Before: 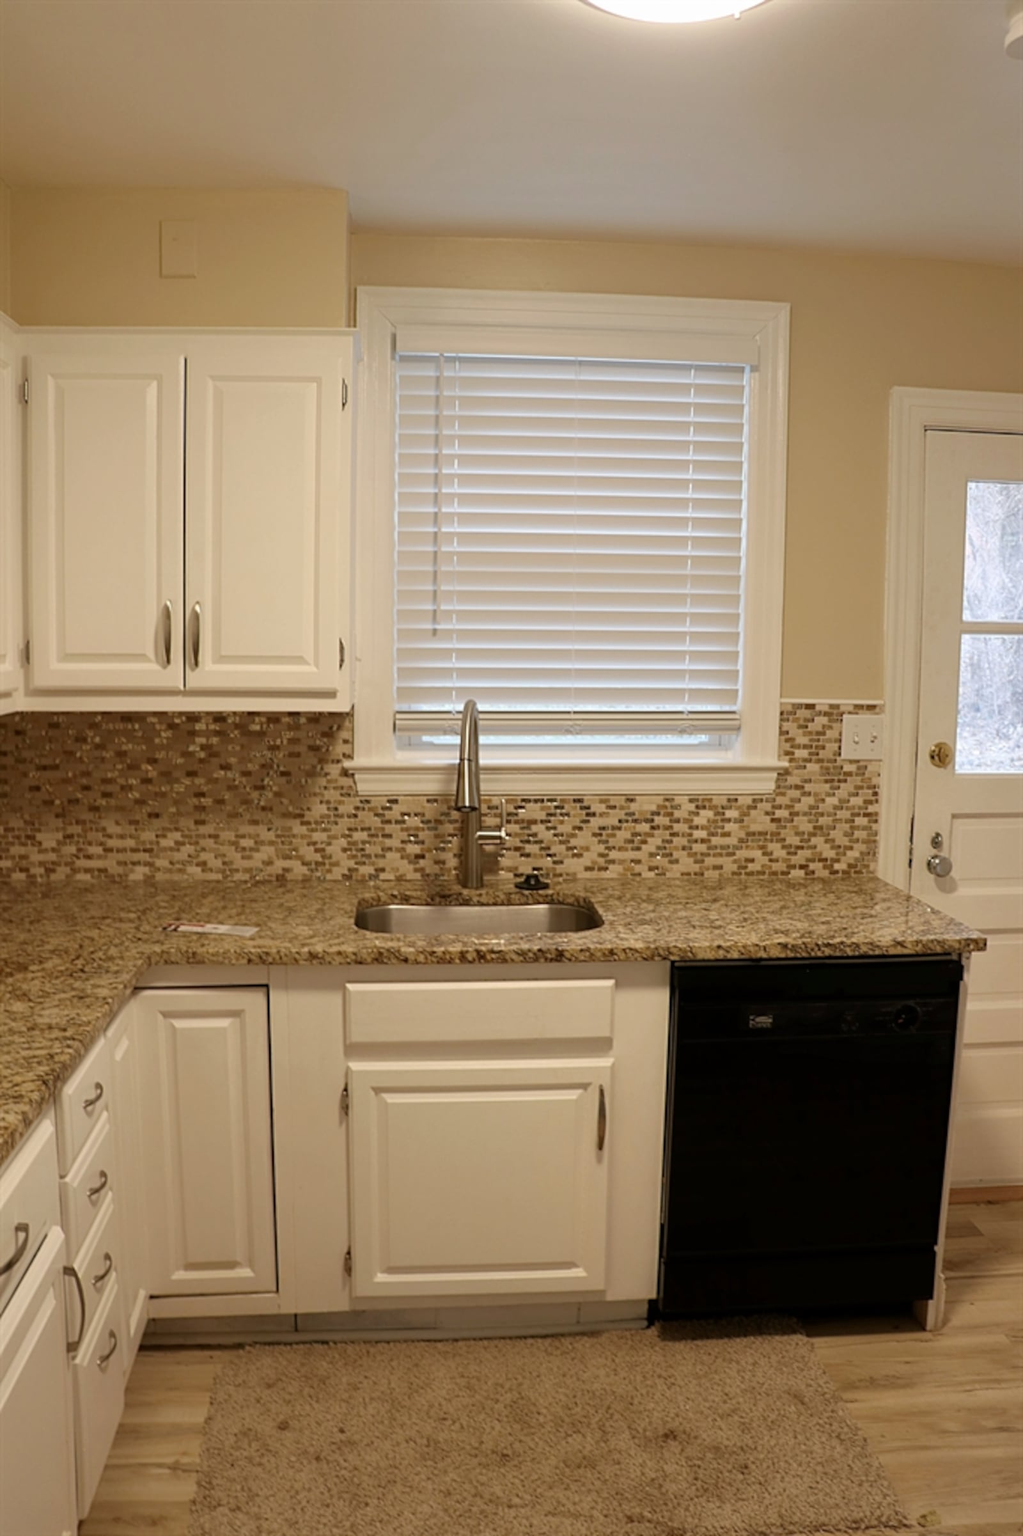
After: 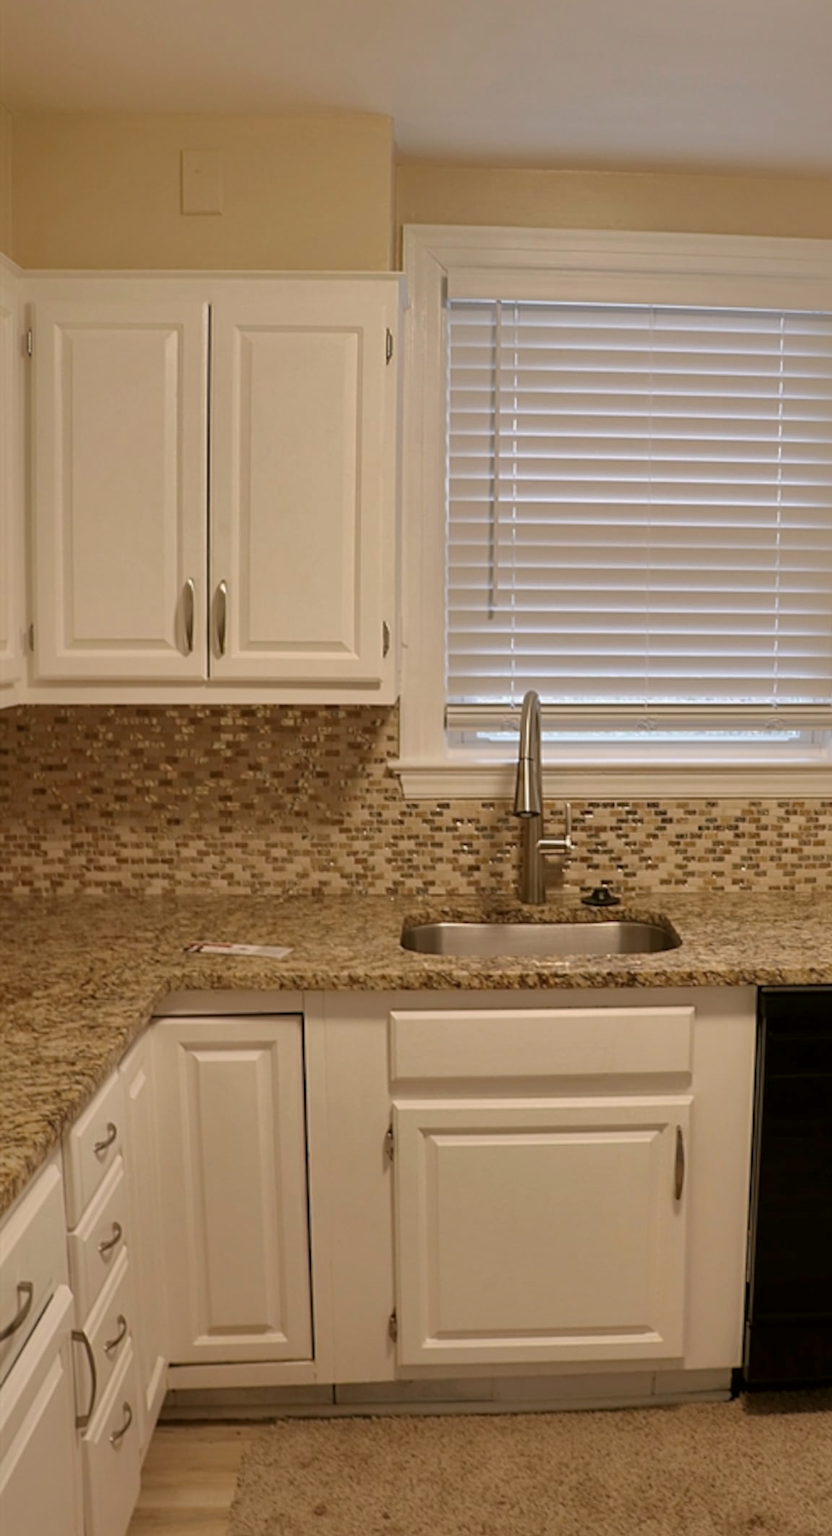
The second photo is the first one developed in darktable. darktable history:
color correction: highlights a* 2.99, highlights b* -1.55, shadows a* -0.07, shadows b* 2.59, saturation 0.979
crop: top 5.739%, right 27.872%, bottom 5.638%
shadows and highlights: shadows 40.3, highlights -59.91
